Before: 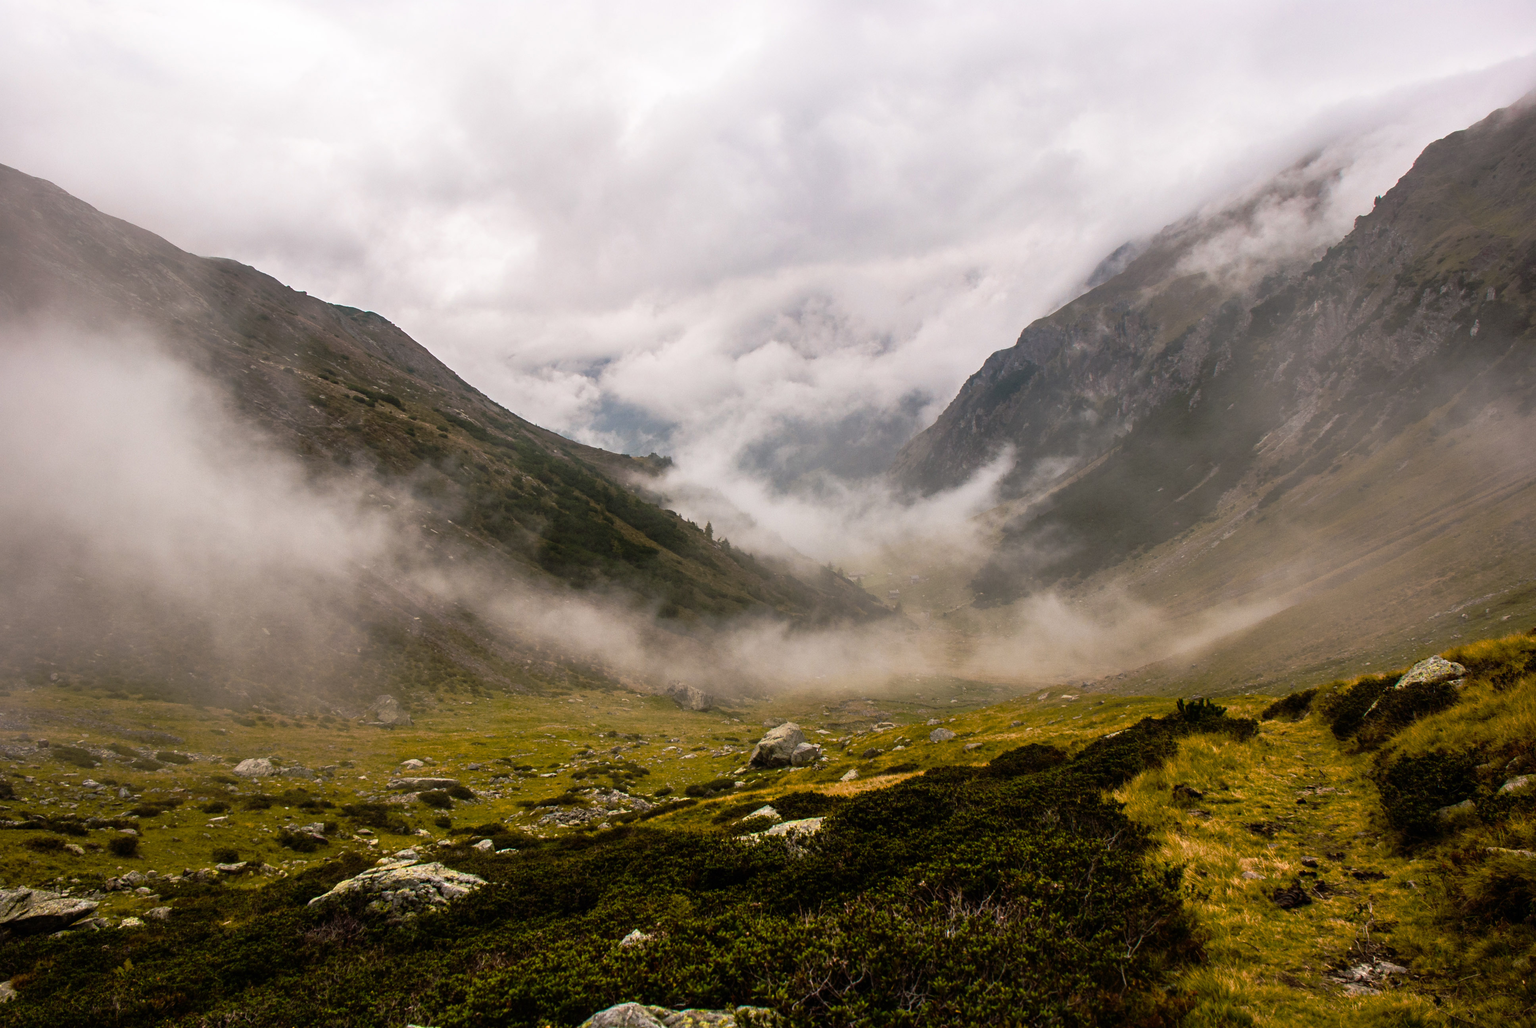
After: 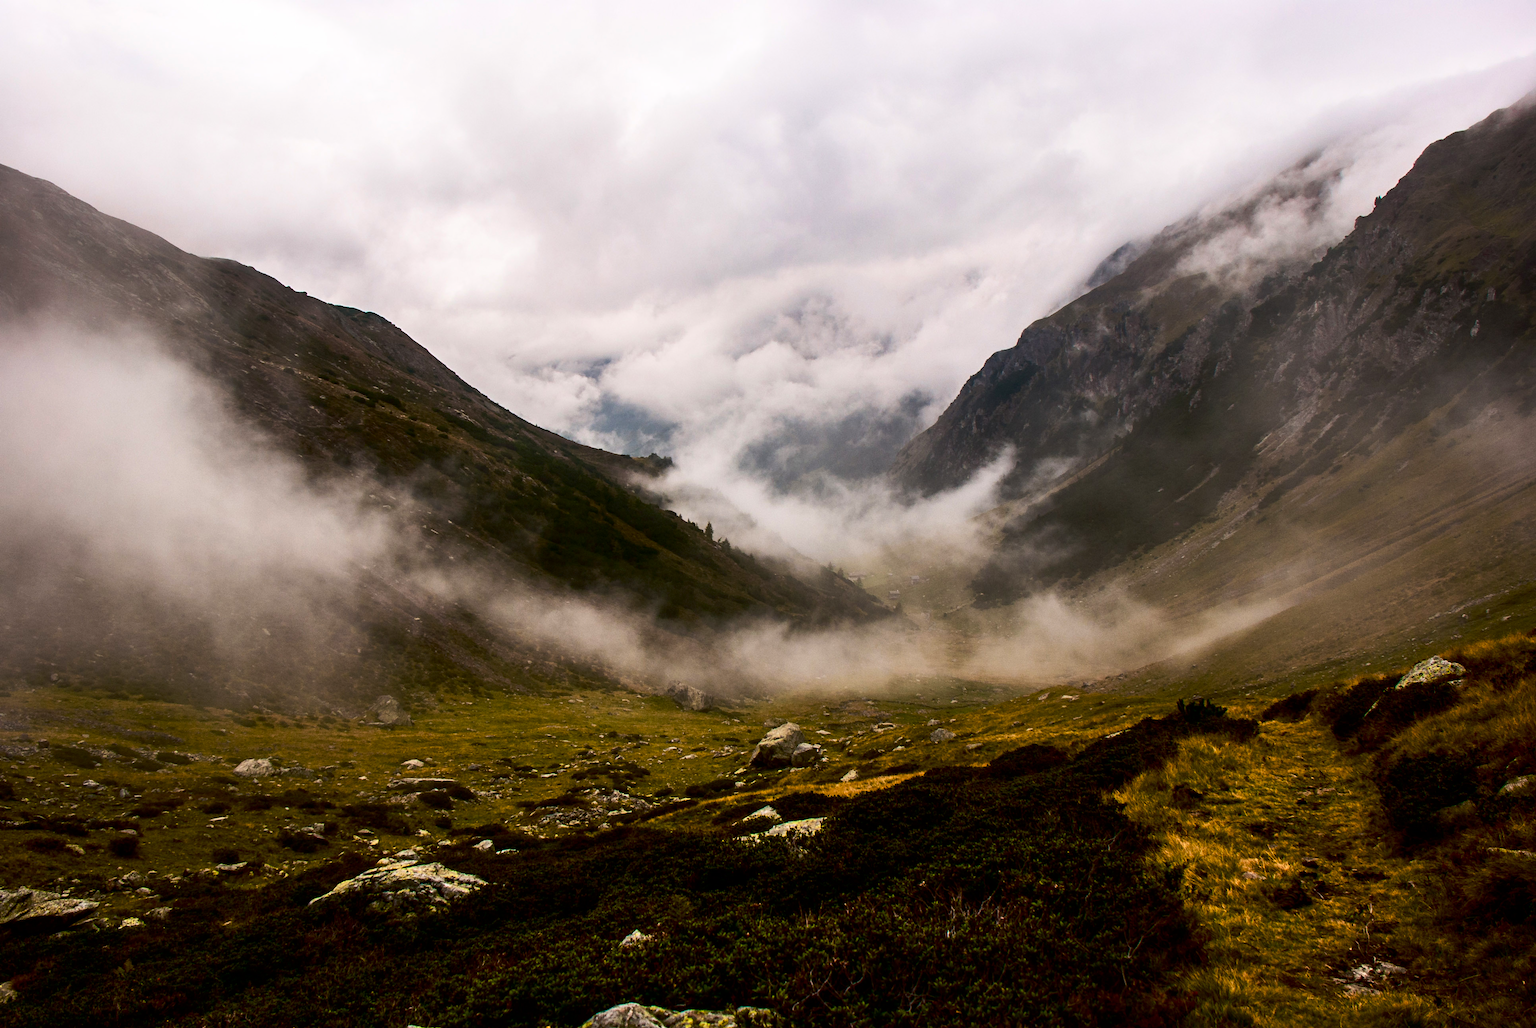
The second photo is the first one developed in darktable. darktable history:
contrast brightness saturation: contrast 0.216, brightness -0.18, saturation 0.24
